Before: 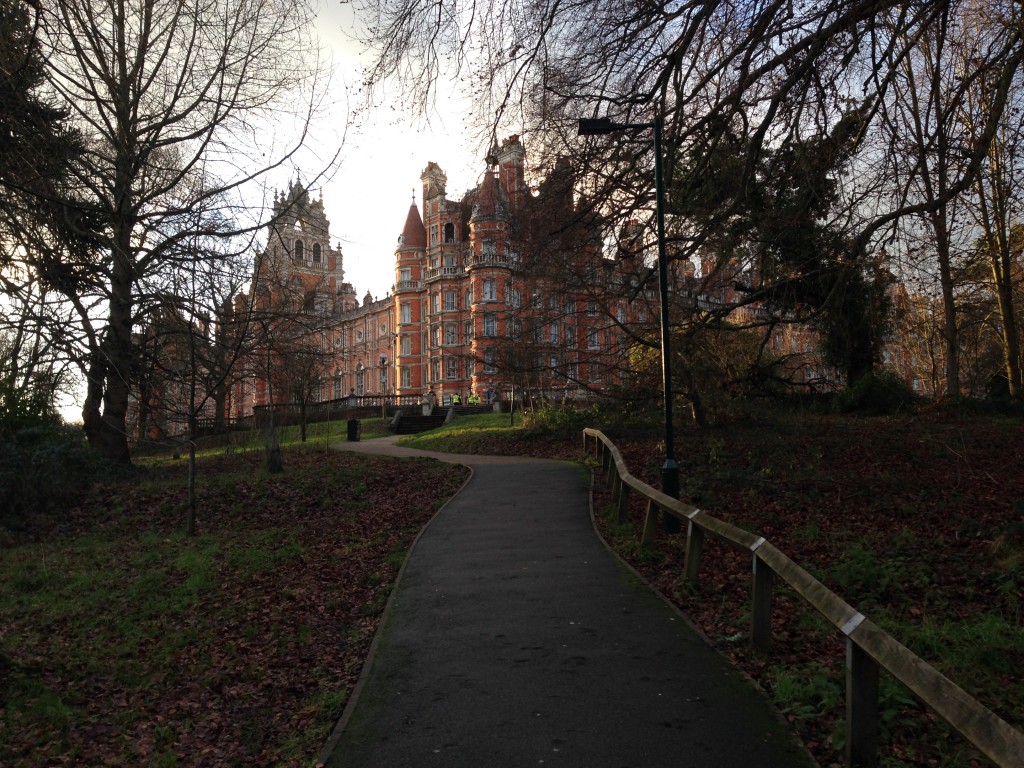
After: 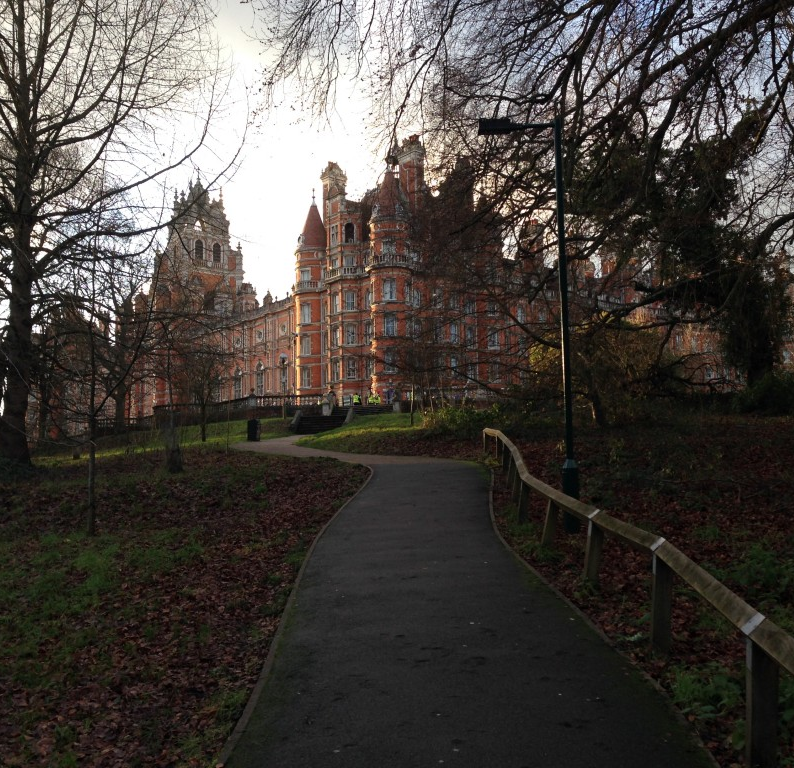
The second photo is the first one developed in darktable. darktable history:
crop: left 9.846%, right 12.55%
